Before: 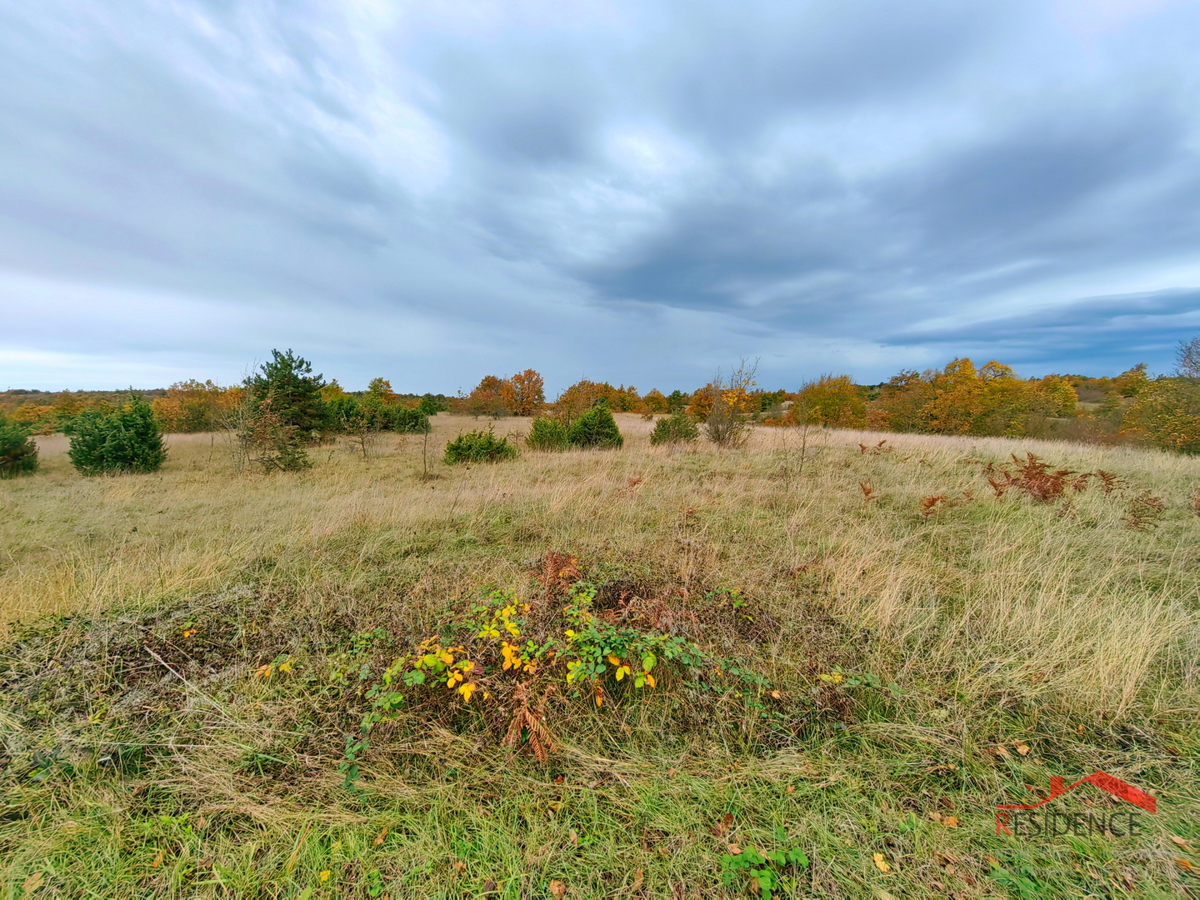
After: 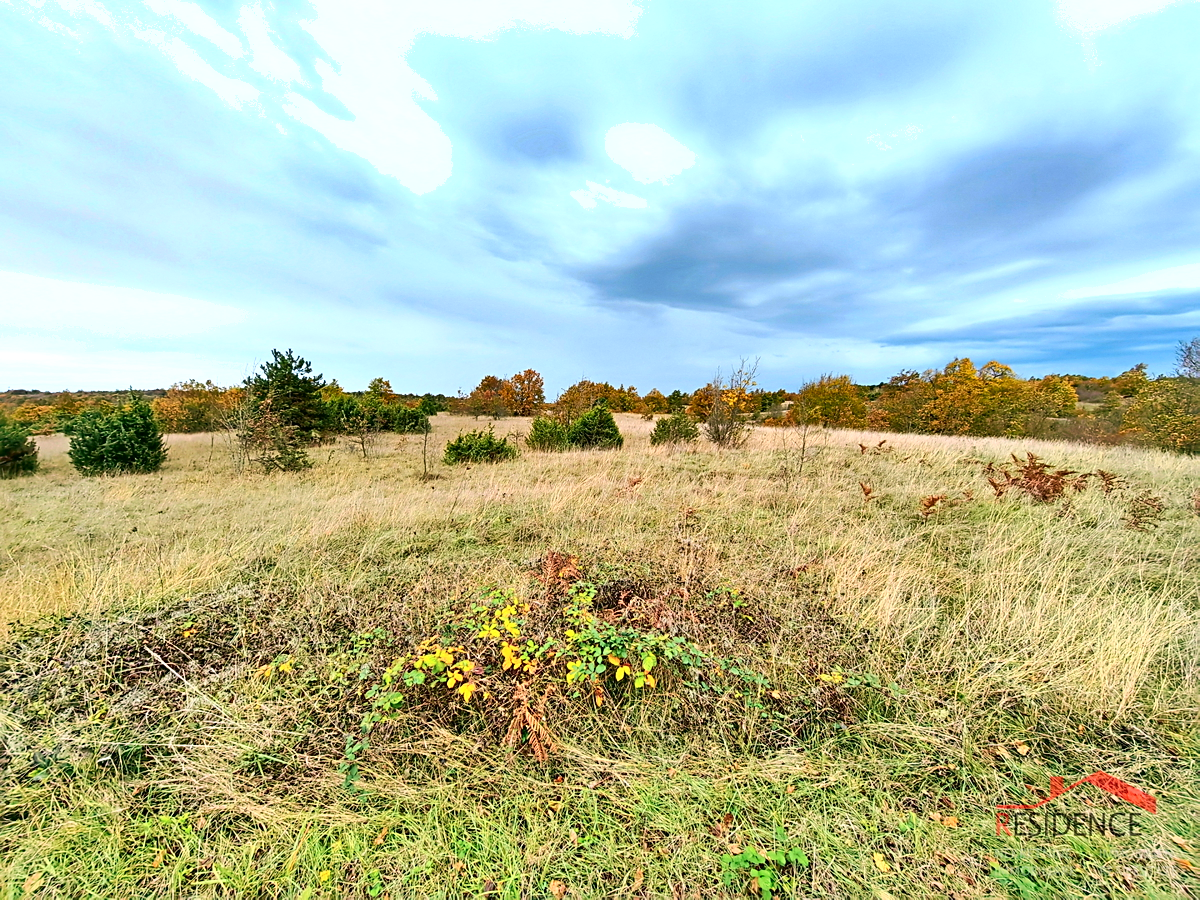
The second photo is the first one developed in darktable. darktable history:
shadows and highlights: soften with gaussian
exposure: black level correction -0.002, exposure 0.539 EV, compensate highlight preservation false
sharpen: on, module defaults
tone curve: curves: ch0 [(0, 0) (0.003, 0) (0.011, 0.001) (0.025, 0.003) (0.044, 0.005) (0.069, 0.012) (0.1, 0.023) (0.136, 0.039) (0.177, 0.088) (0.224, 0.15) (0.277, 0.239) (0.335, 0.334) (0.399, 0.43) (0.468, 0.526) (0.543, 0.621) (0.623, 0.711) (0.709, 0.791) (0.801, 0.87) (0.898, 0.949) (1, 1)], color space Lab, independent channels, preserve colors none
